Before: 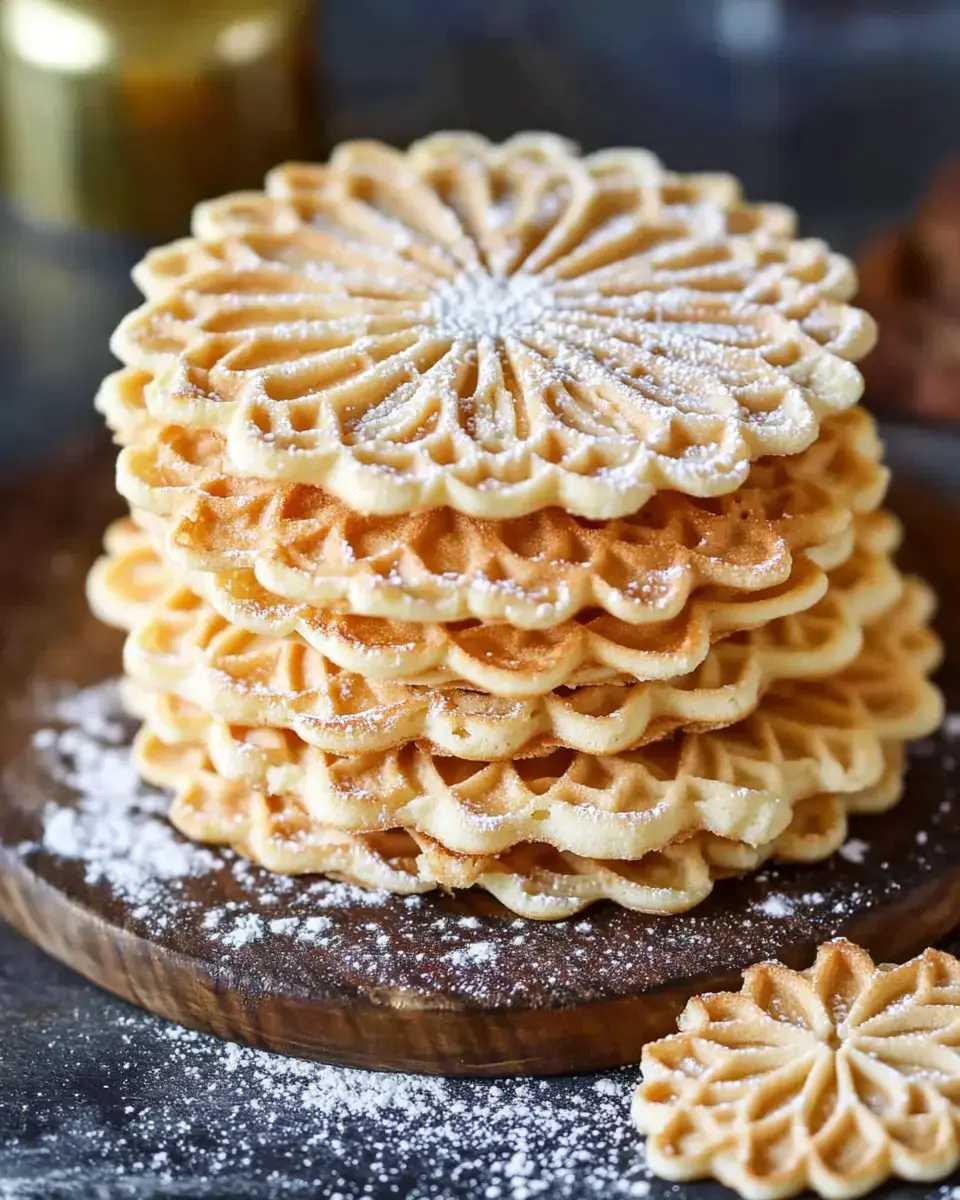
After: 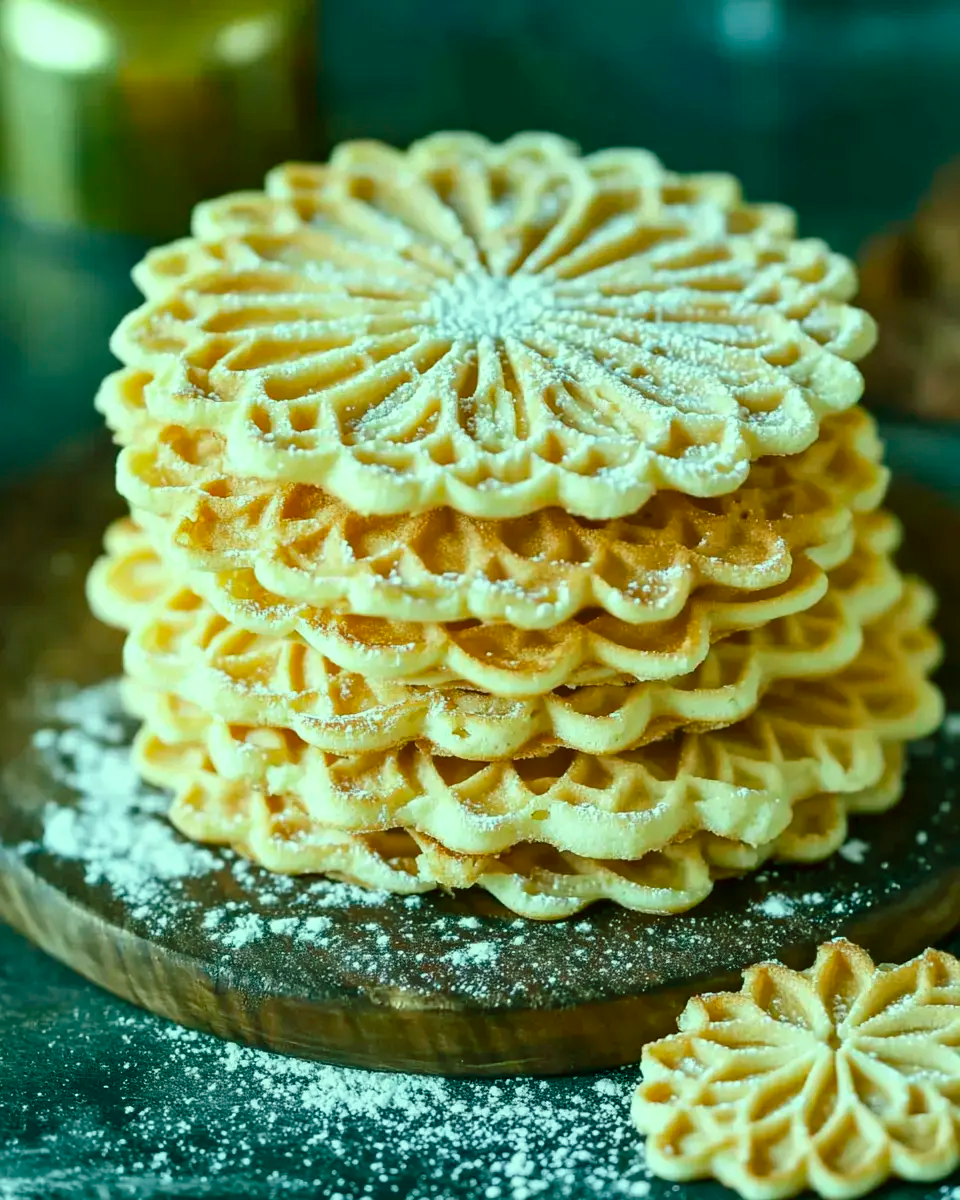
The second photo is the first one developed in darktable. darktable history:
color correction: highlights a* -4.73, highlights b* 5.06, saturation 0.97
color balance rgb: shadows lift › chroma 11.71%, shadows lift › hue 133.46°, power › chroma 2.15%, power › hue 166.83°, highlights gain › chroma 4%, highlights gain › hue 200.2°, perceptual saturation grading › global saturation 18.05%
white balance: red 1.029, blue 0.92
